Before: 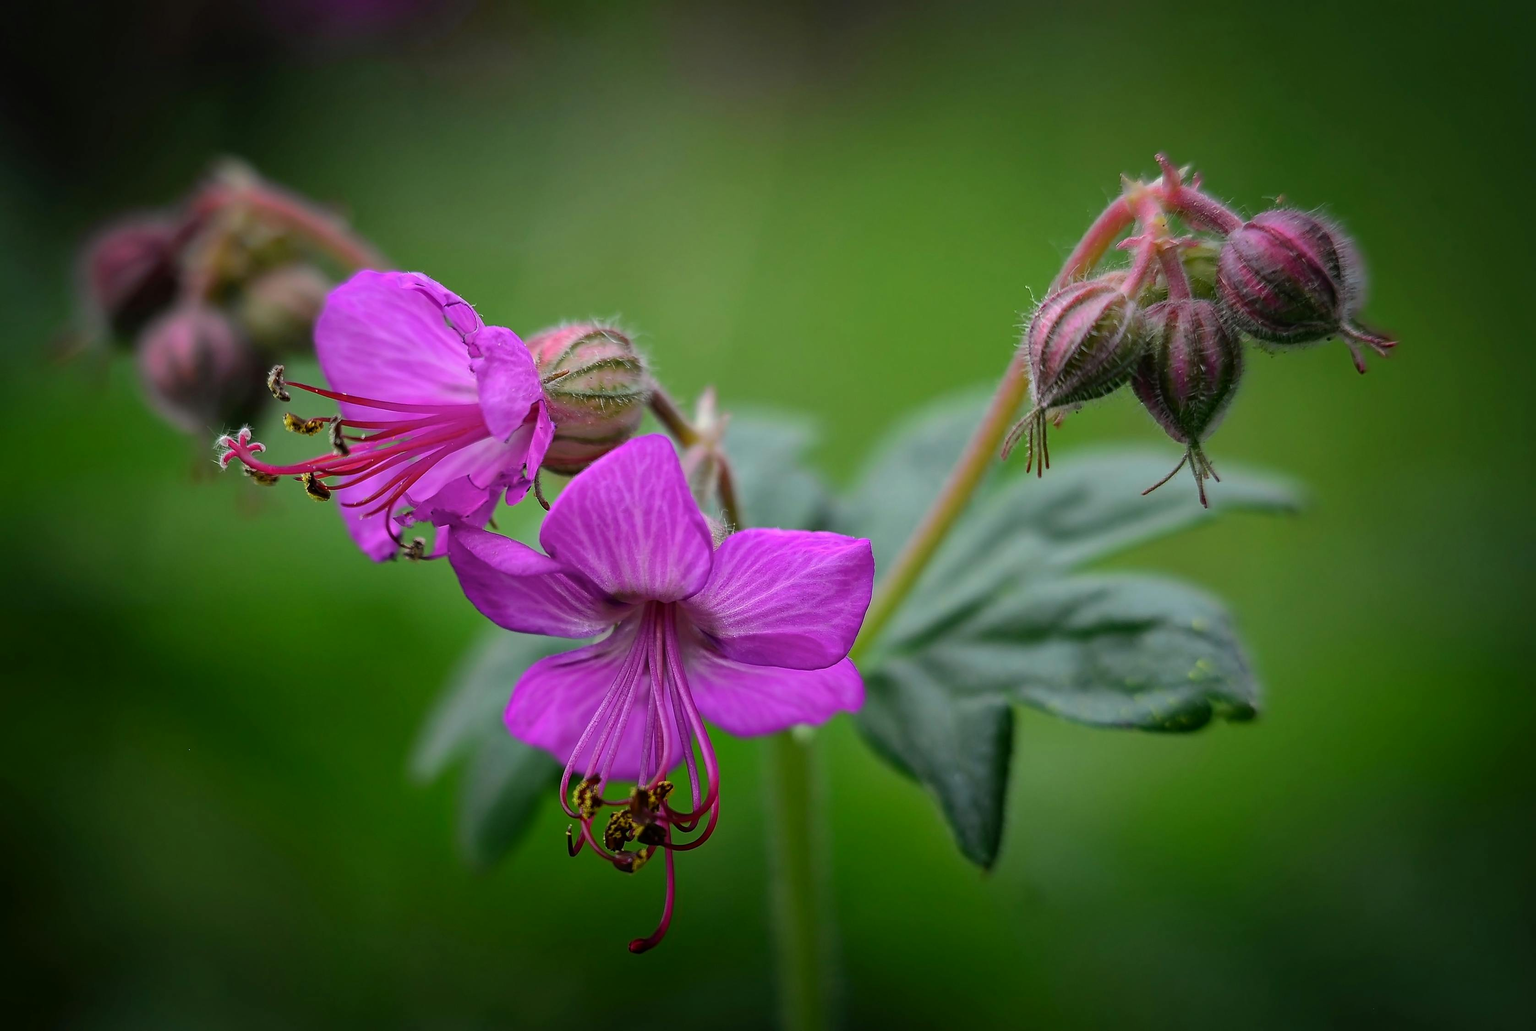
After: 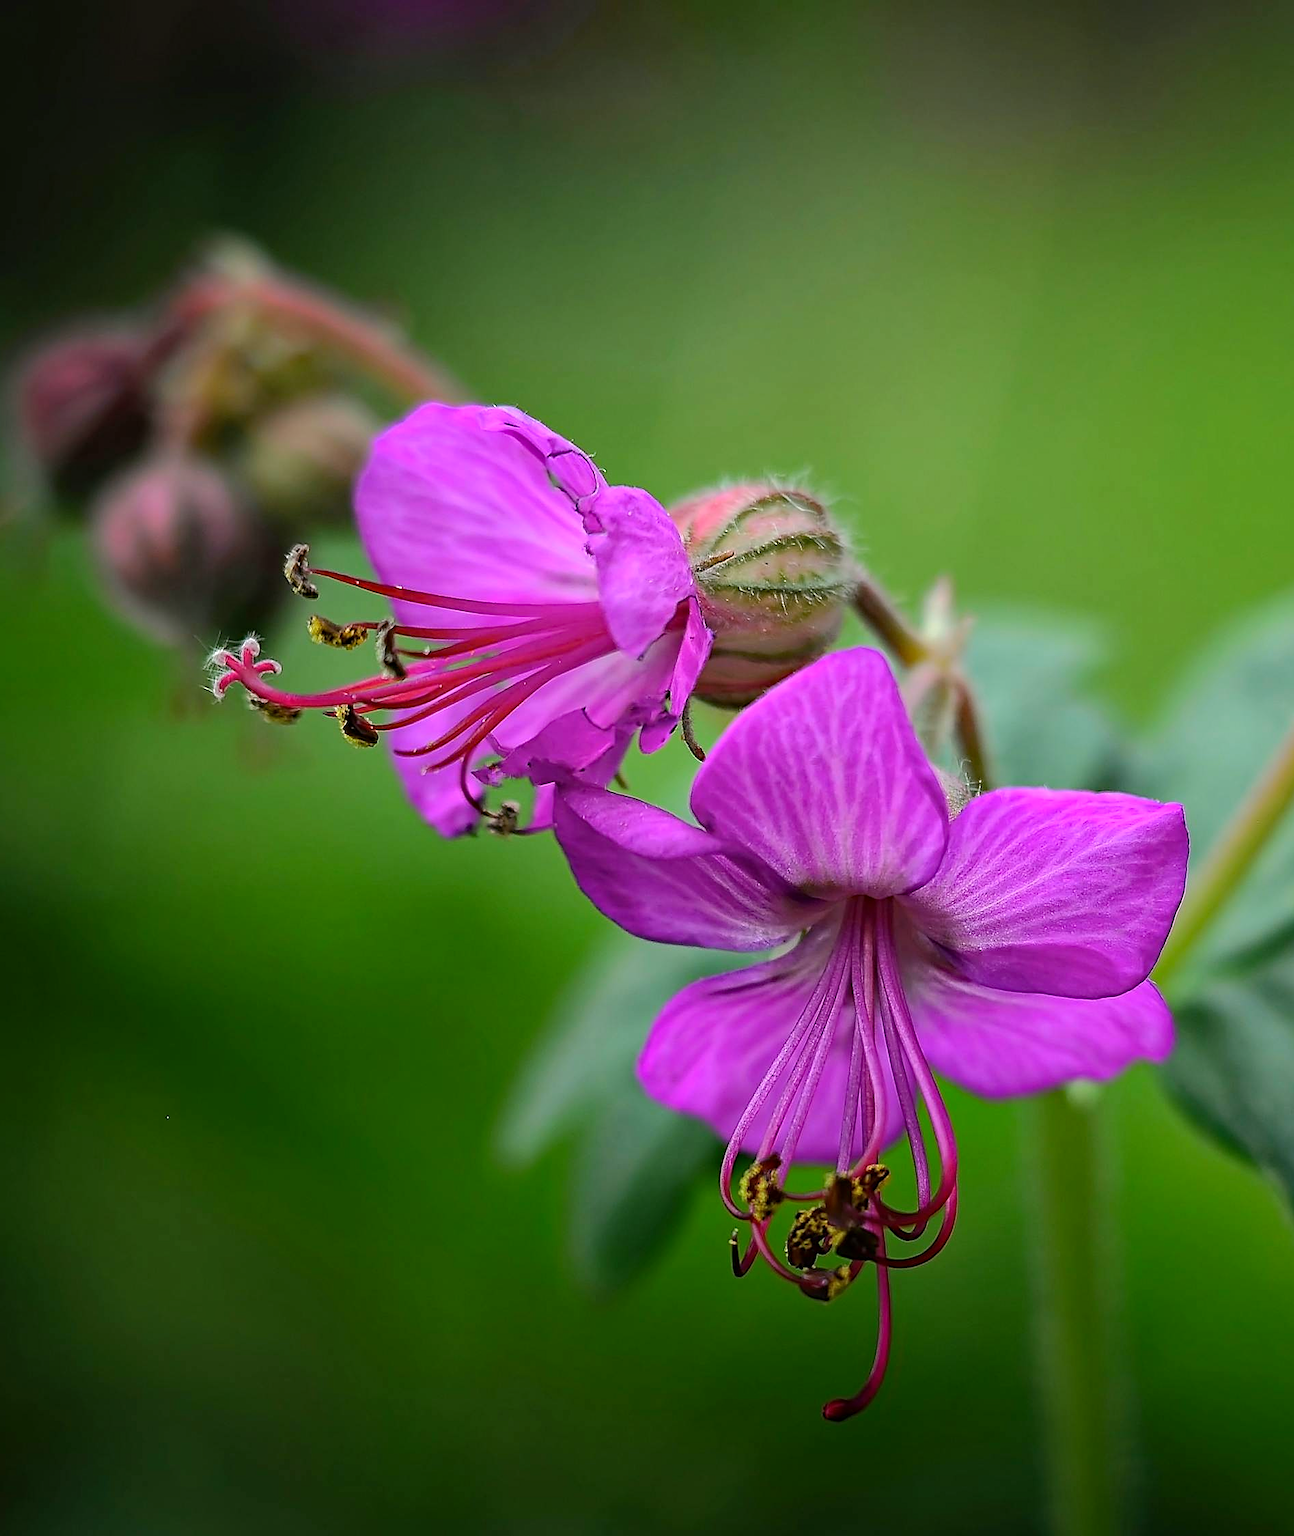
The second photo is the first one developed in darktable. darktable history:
crop: left 5.024%, right 38.428%
base curve: curves: ch0 [(0, 0) (0.262, 0.32) (0.722, 0.705) (1, 1)]
haze removal: compatibility mode true, adaptive false
sharpen: on, module defaults
